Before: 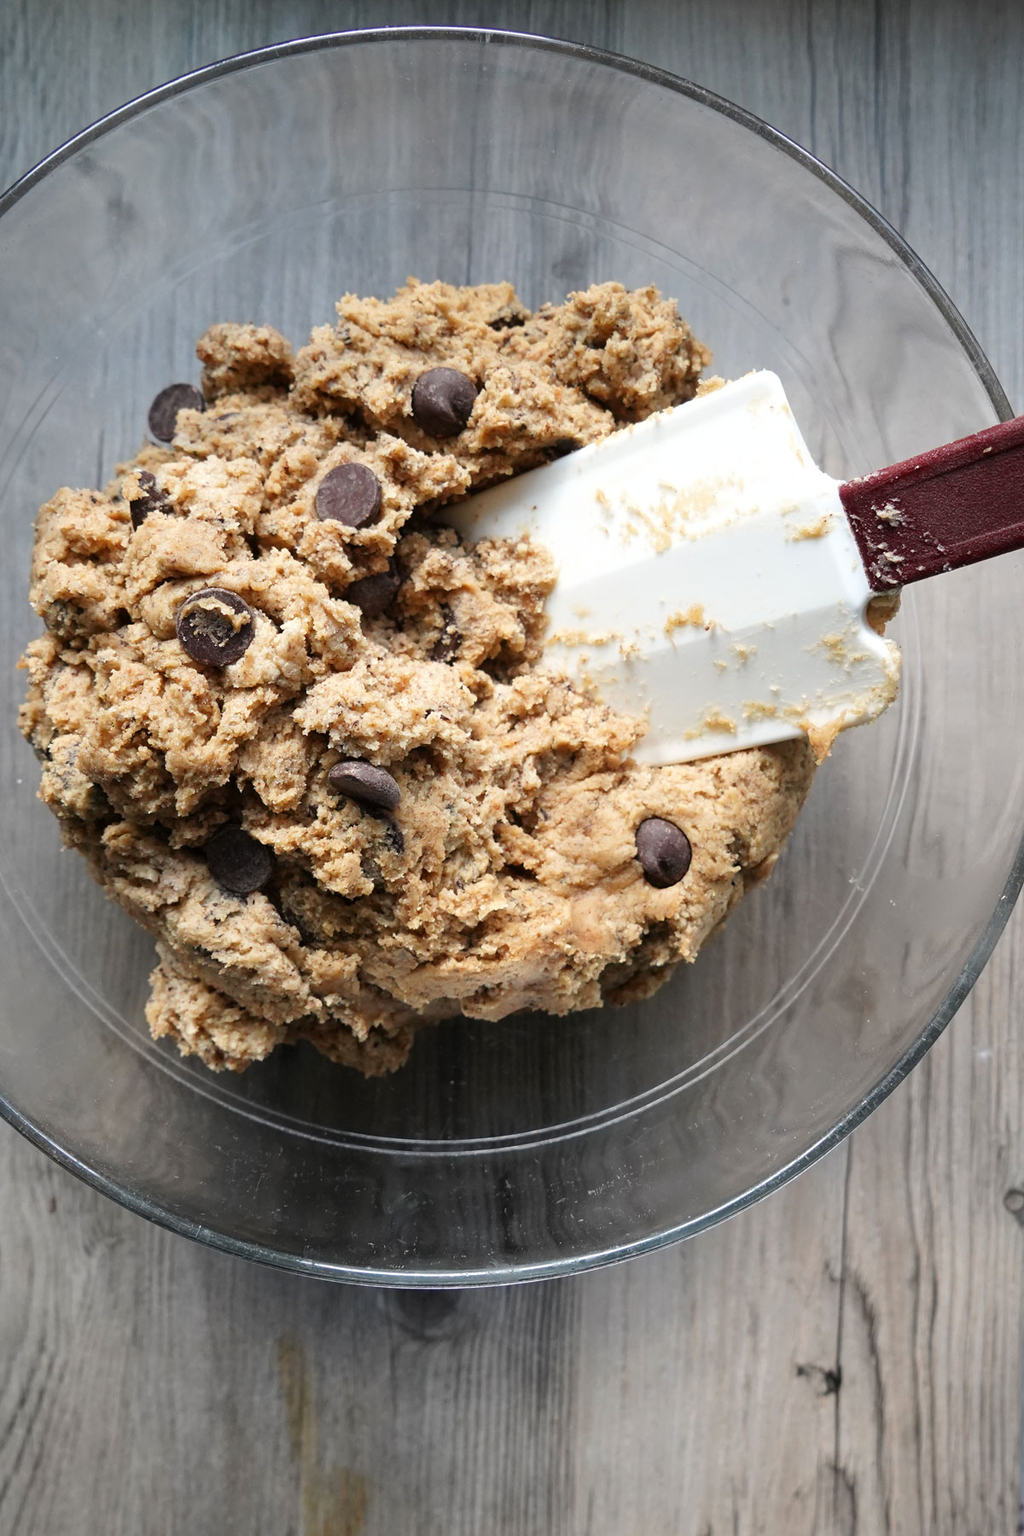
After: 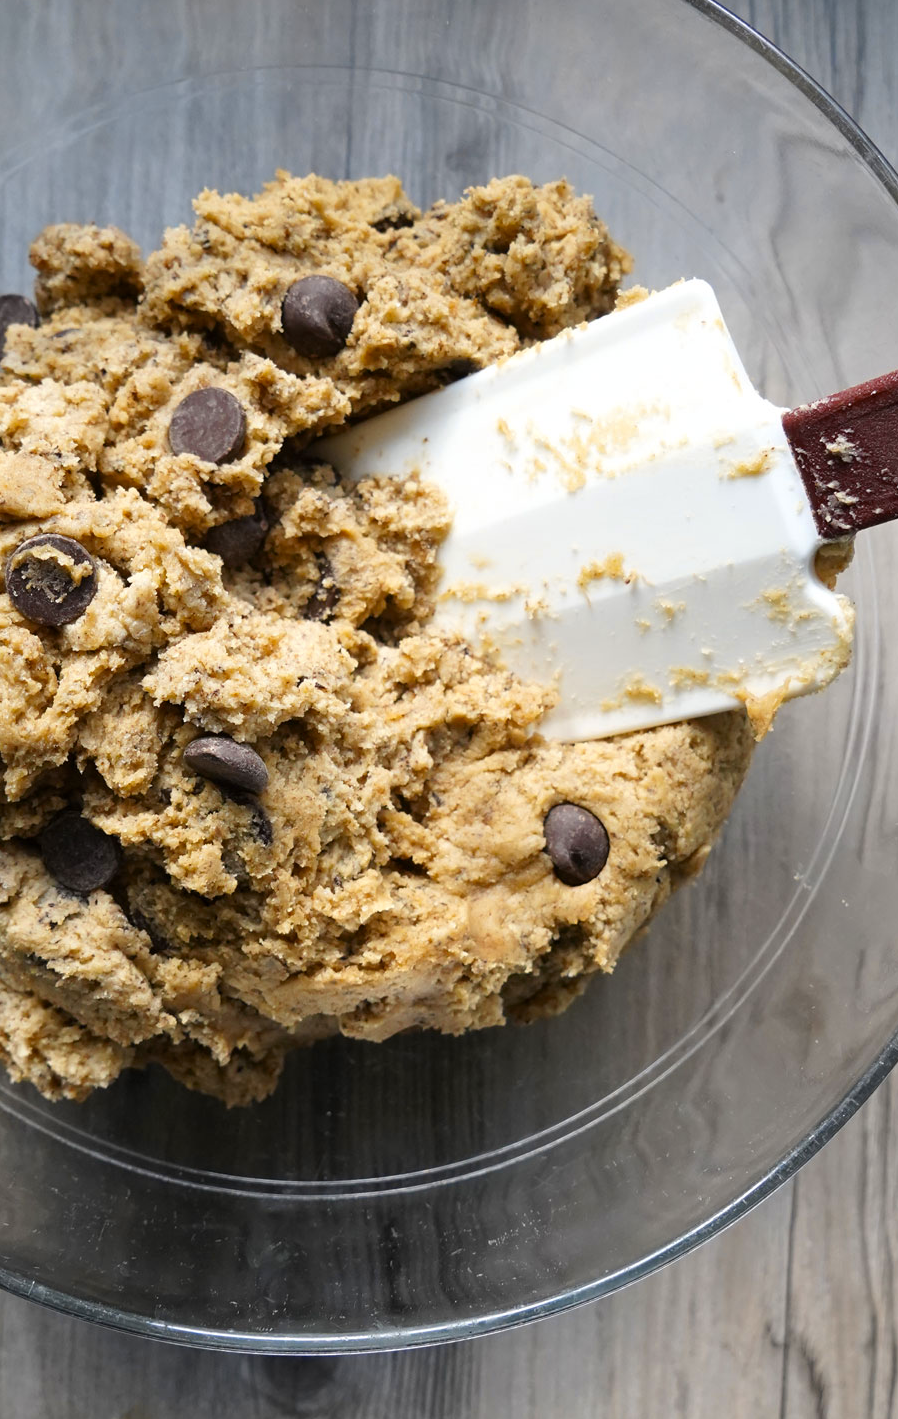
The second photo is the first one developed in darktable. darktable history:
color contrast: green-magenta contrast 0.85, blue-yellow contrast 1.25, unbound 0
crop: left 16.768%, top 8.653%, right 8.362%, bottom 12.485%
